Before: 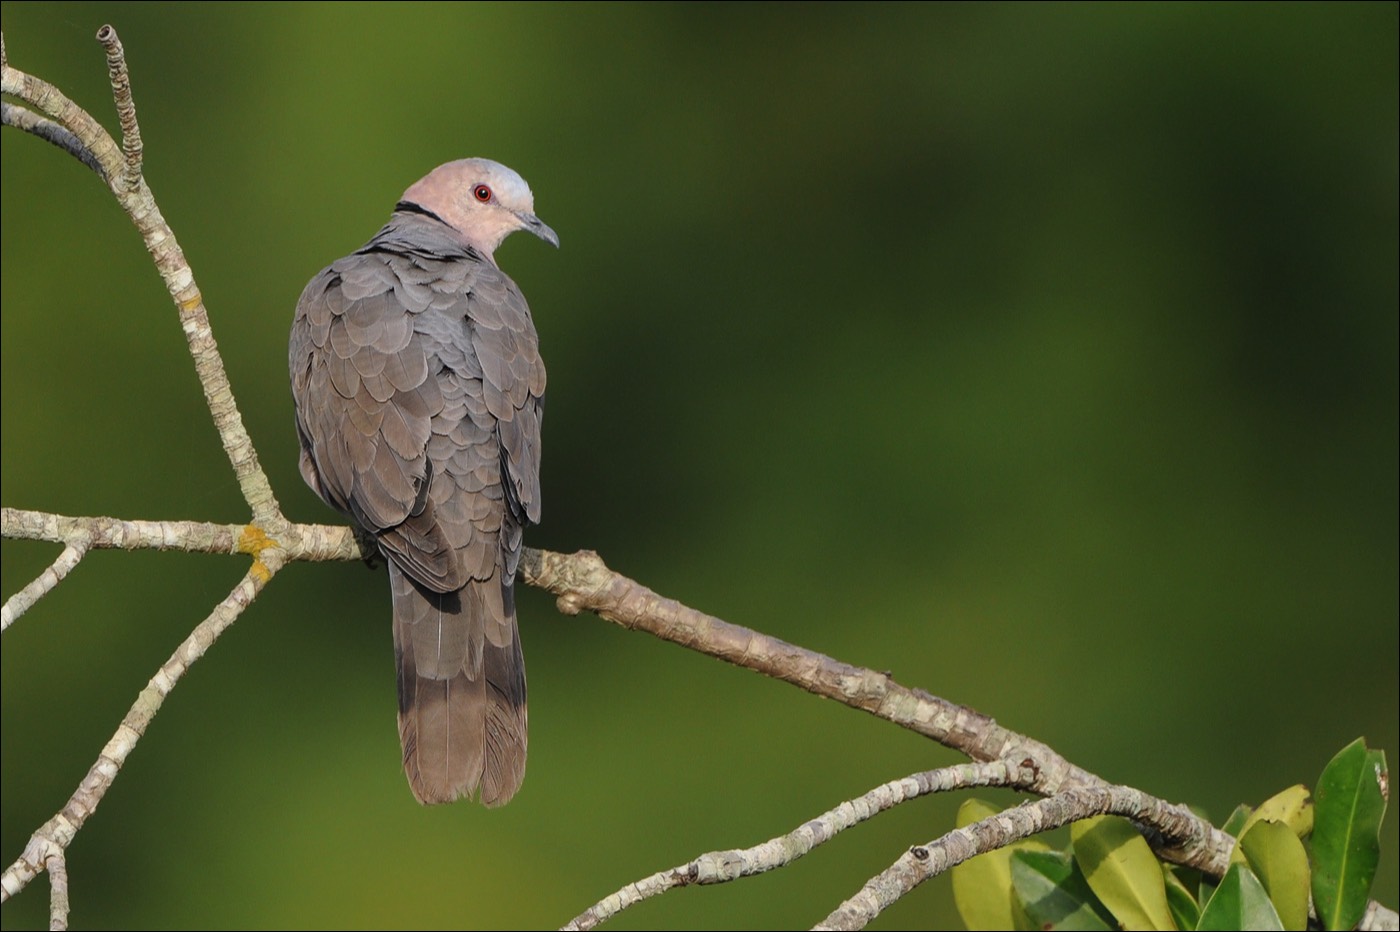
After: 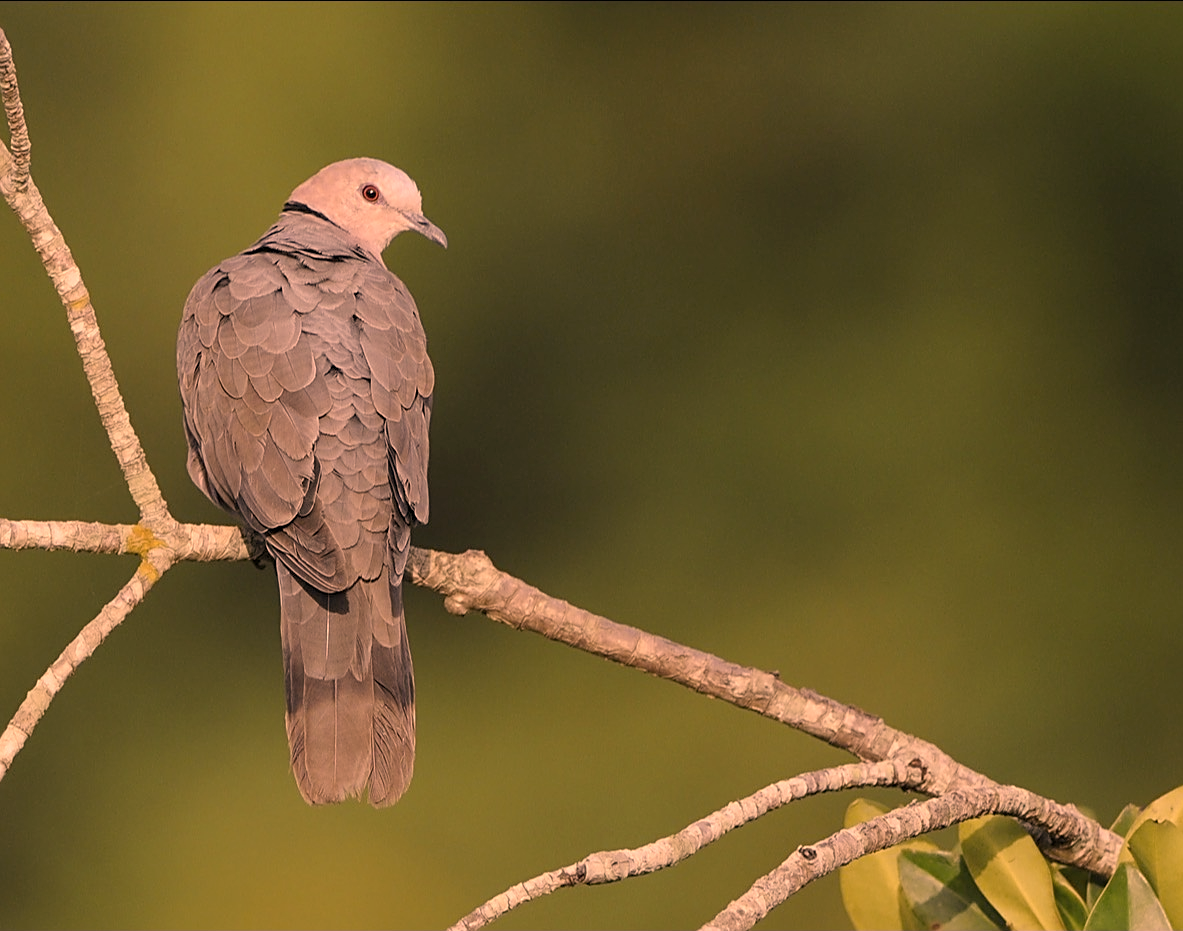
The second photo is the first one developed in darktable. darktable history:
color balance rgb: perceptual saturation grading › global saturation 0.187%, global vibrance 20%
crop: left 8.065%, right 7.421%
sharpen: on, module defaults
color correction: highlights a* 39.84, highlights b* 39.79, saturation 0.687
